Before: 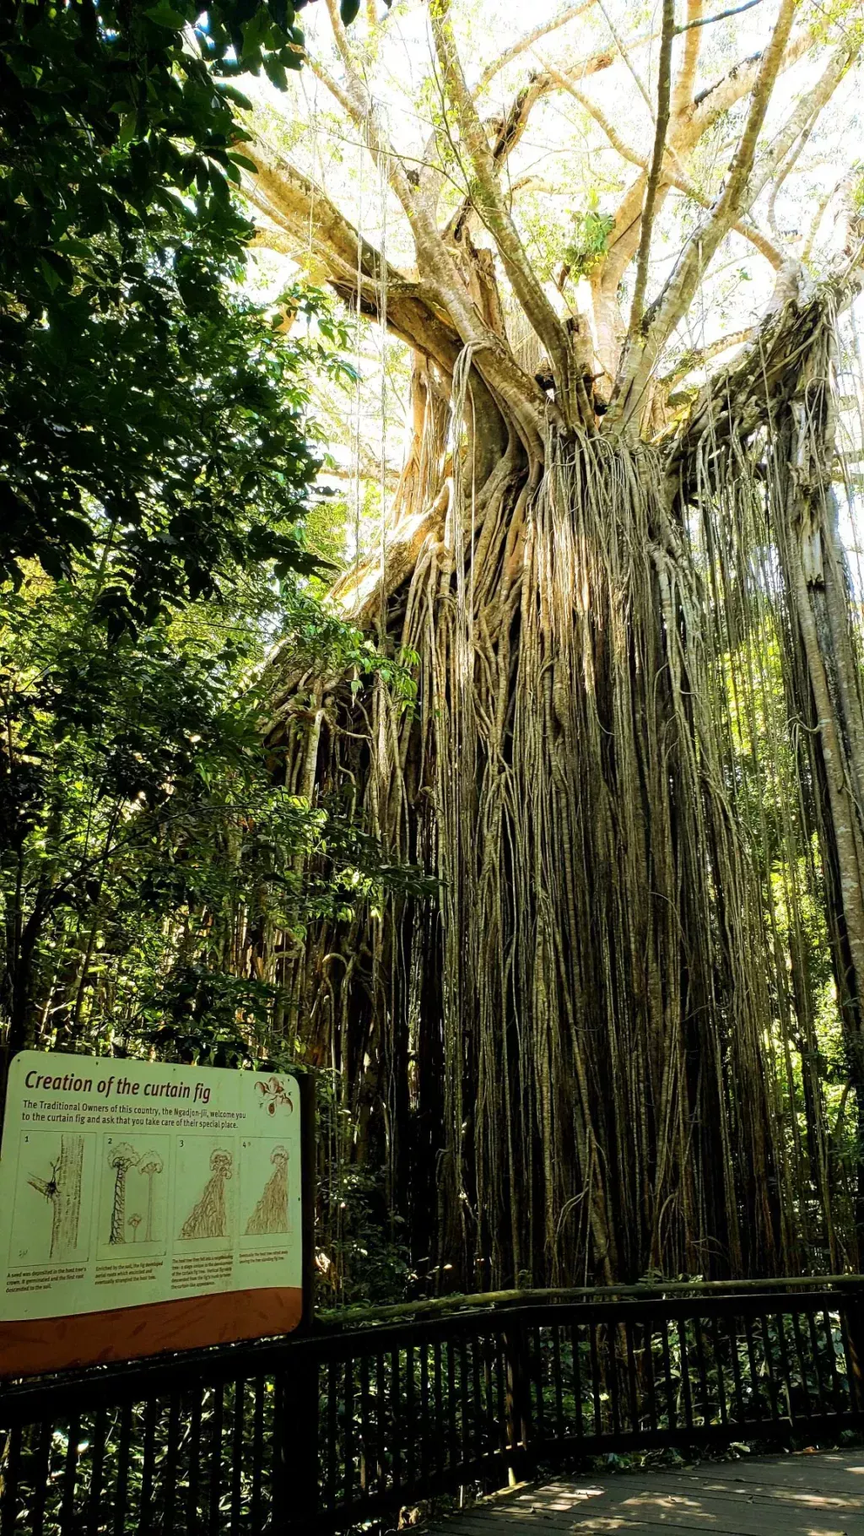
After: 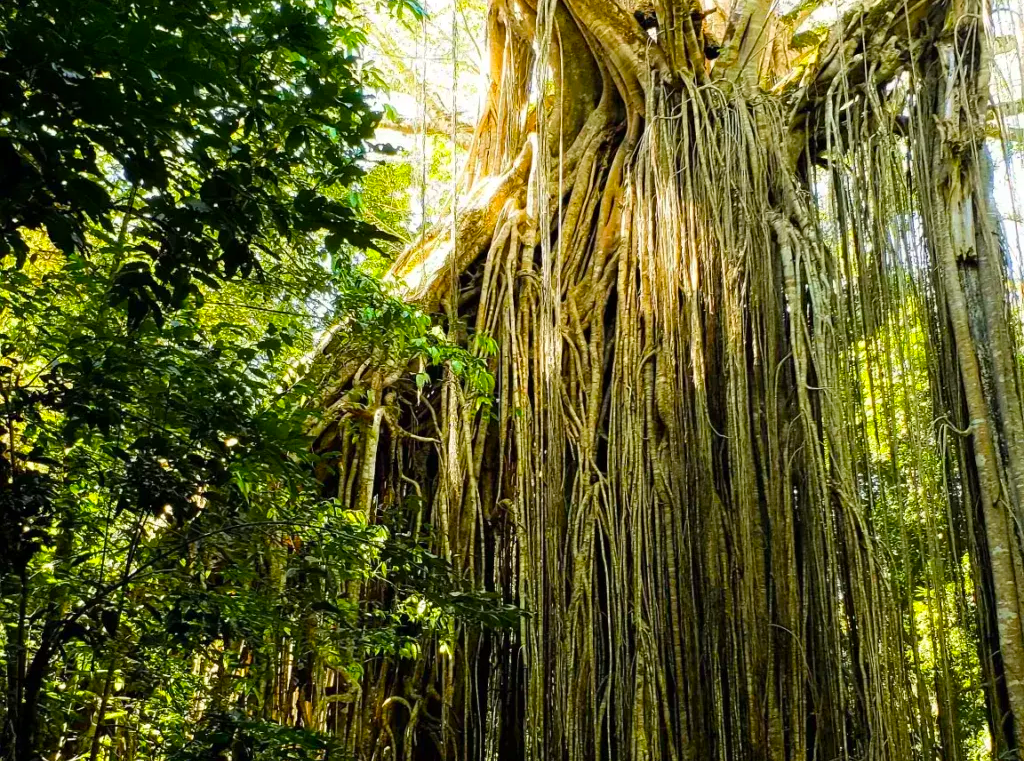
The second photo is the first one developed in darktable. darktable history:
velvia: strength 32%, mid-tones bias 0.2
crop and rotate: top 23.84%, bottom 34.294%
